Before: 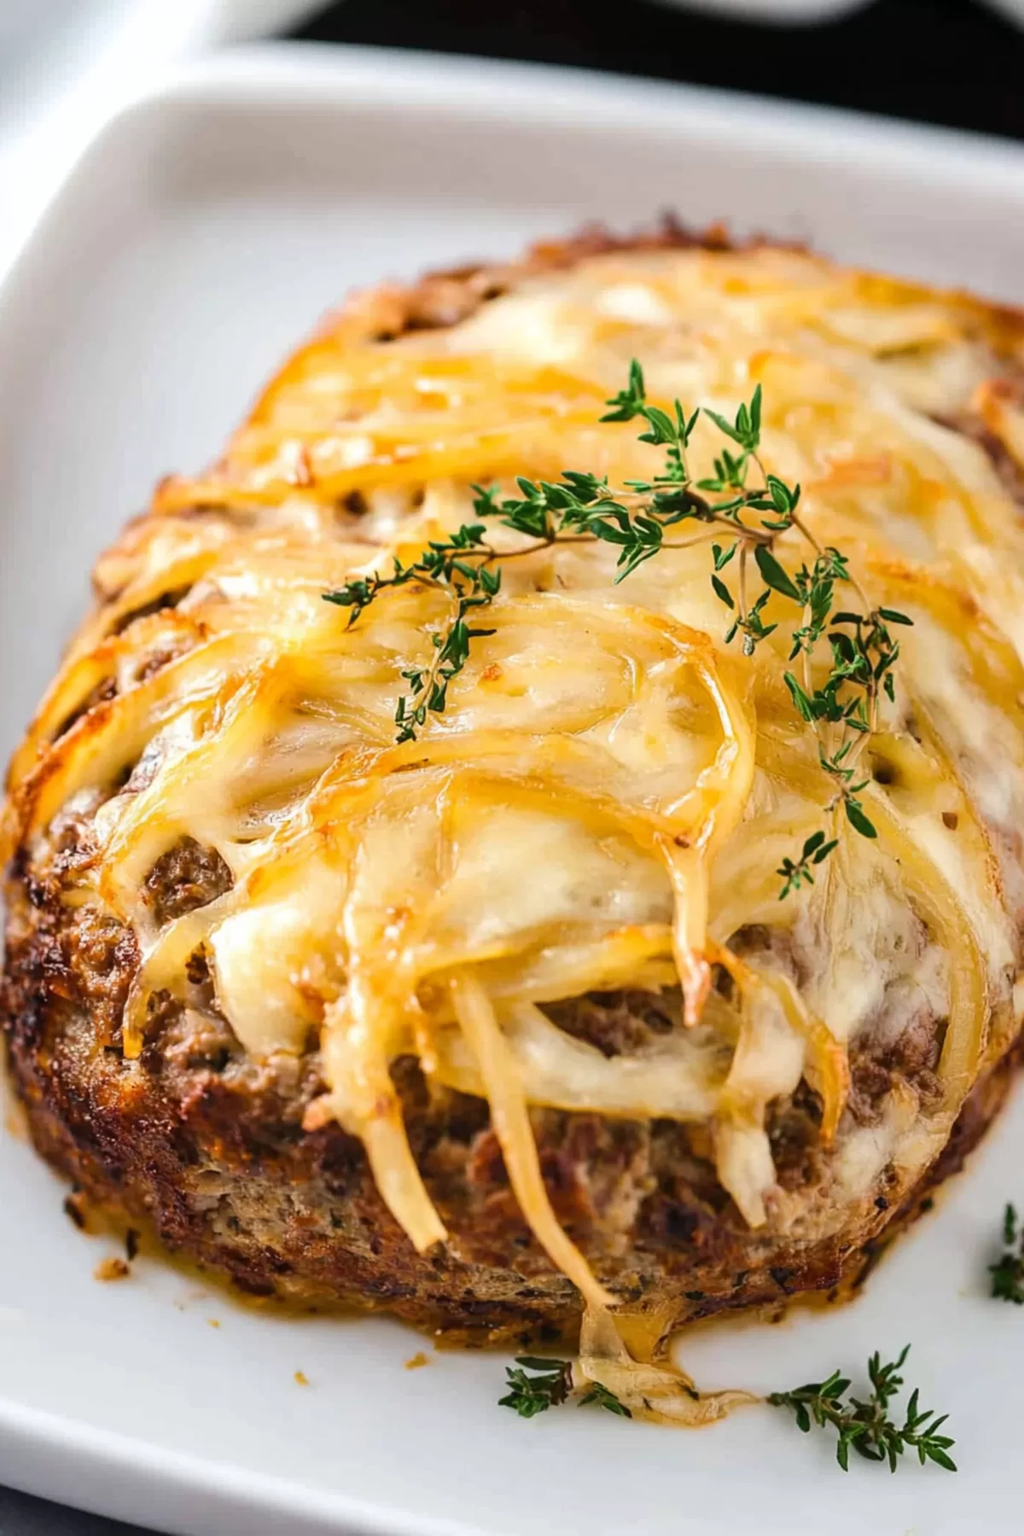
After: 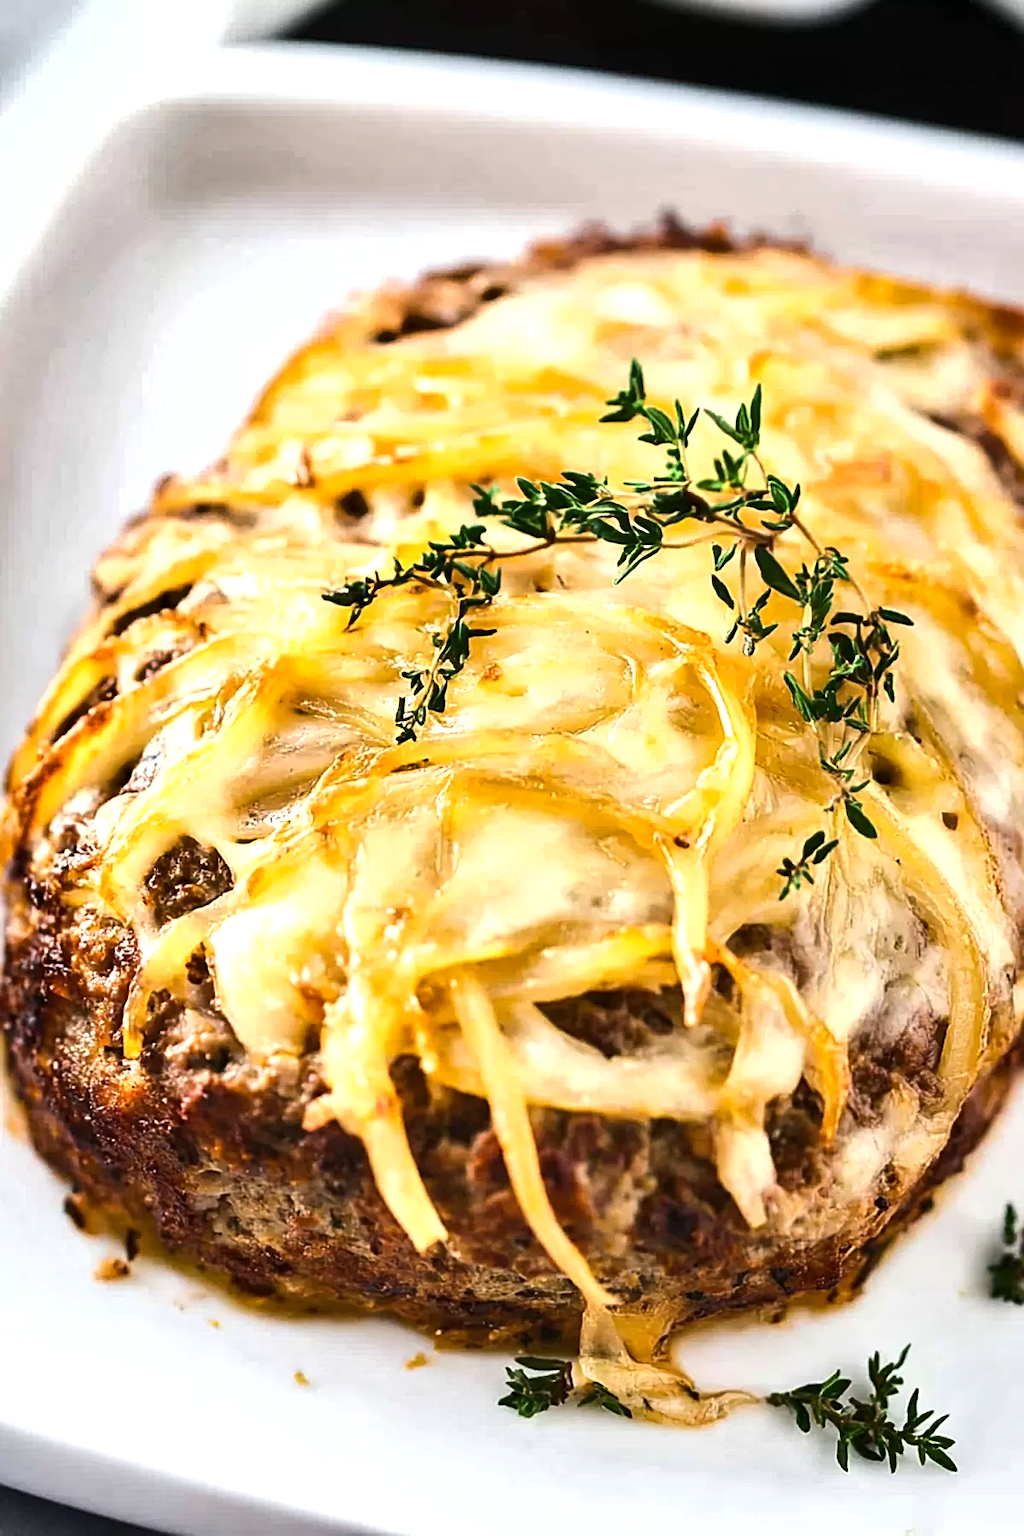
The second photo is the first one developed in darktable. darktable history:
shadows and highlights: highlights color adjustment 0.683%, soften with gaussian
tone equalizer: -8 EV 0.001 EV, -7 EV -0.002 EV, -6 EV 0.001 EV, -5 EV -0.065 EV, -4 EV -0.14 EV, -3 EV -0.159 EV, -2 EV 0.223 EV, -1 EV 0.721 EV, +0 EV 0.52 EV
sharpen: on, module defaults
